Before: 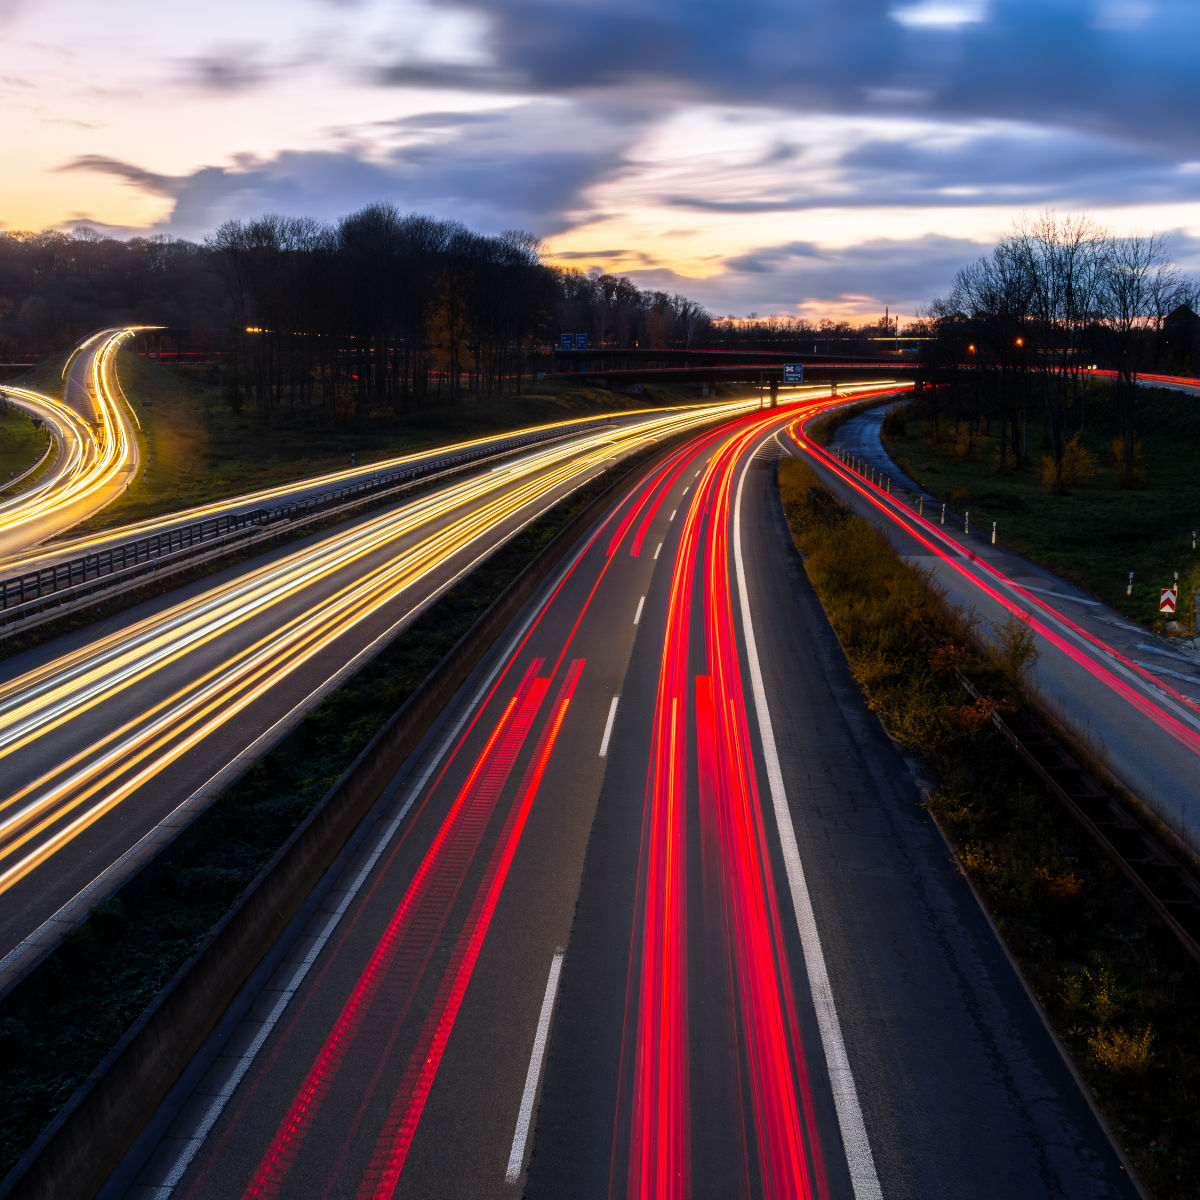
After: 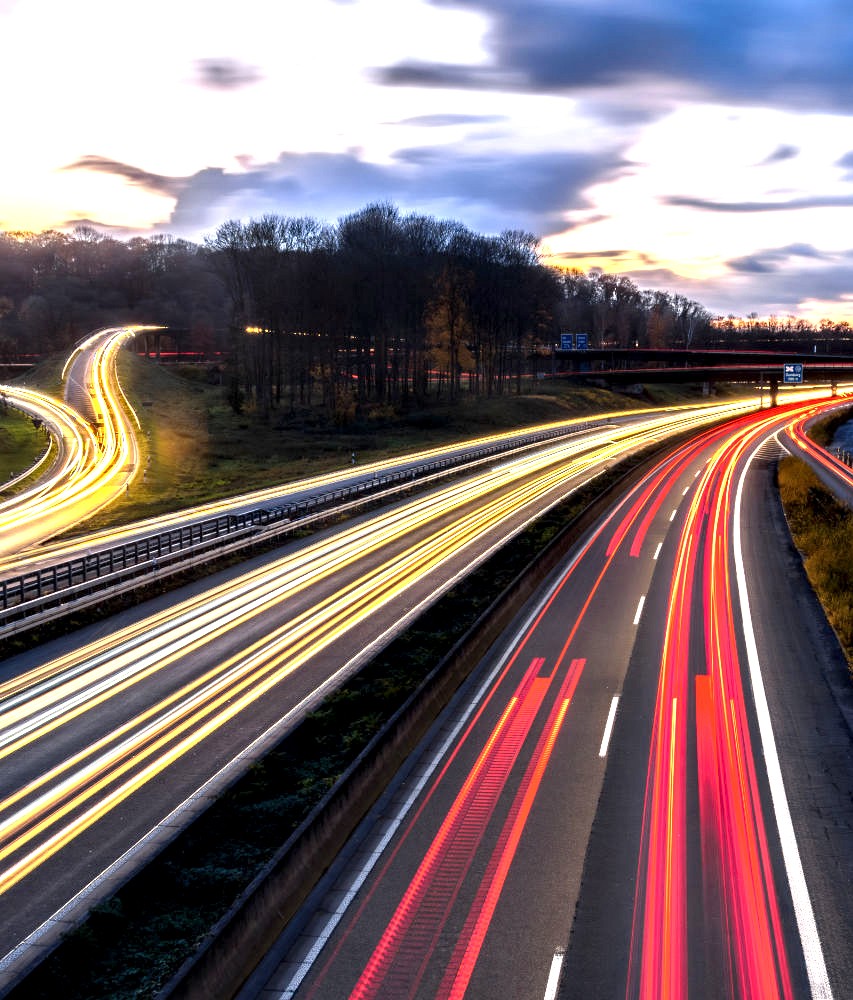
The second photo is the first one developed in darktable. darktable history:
crop: right 28.885%, bottom 16.626%
exposure: exposure 0.999 EV, compensate highlight preservation false
contrast equalizer: y [[0.601, 0.6, 0.598, 0.598, 0.6, 0.601], [0.5 ×6], [0.5 ×6], [0 ×6], [0 ×6]]
